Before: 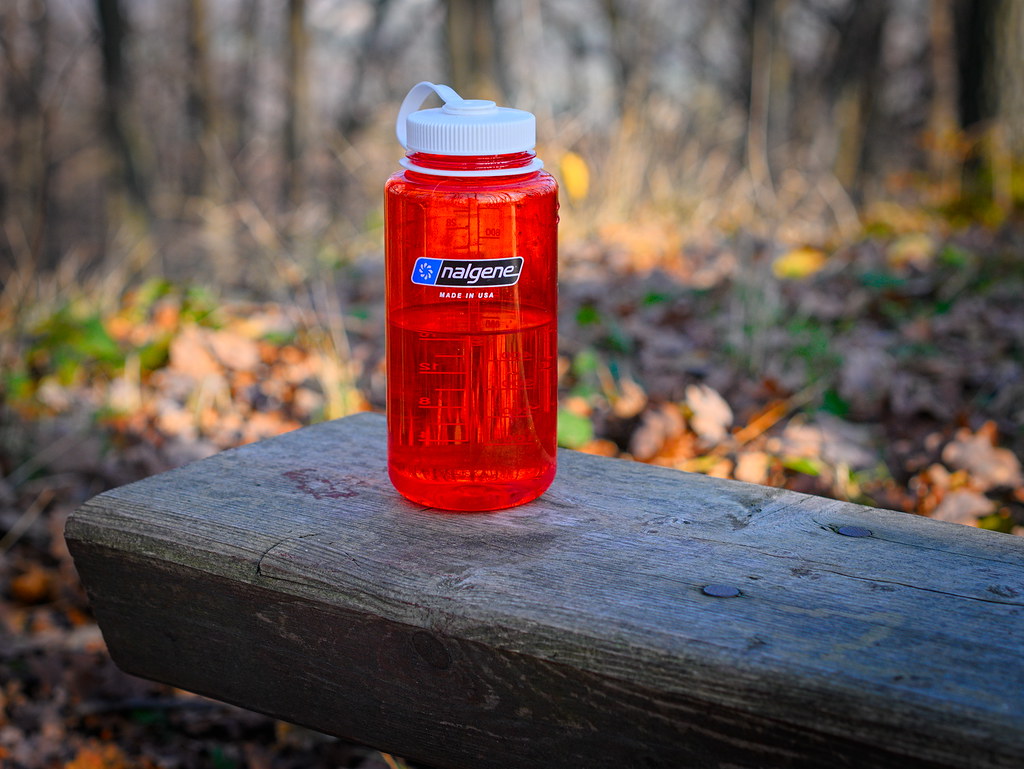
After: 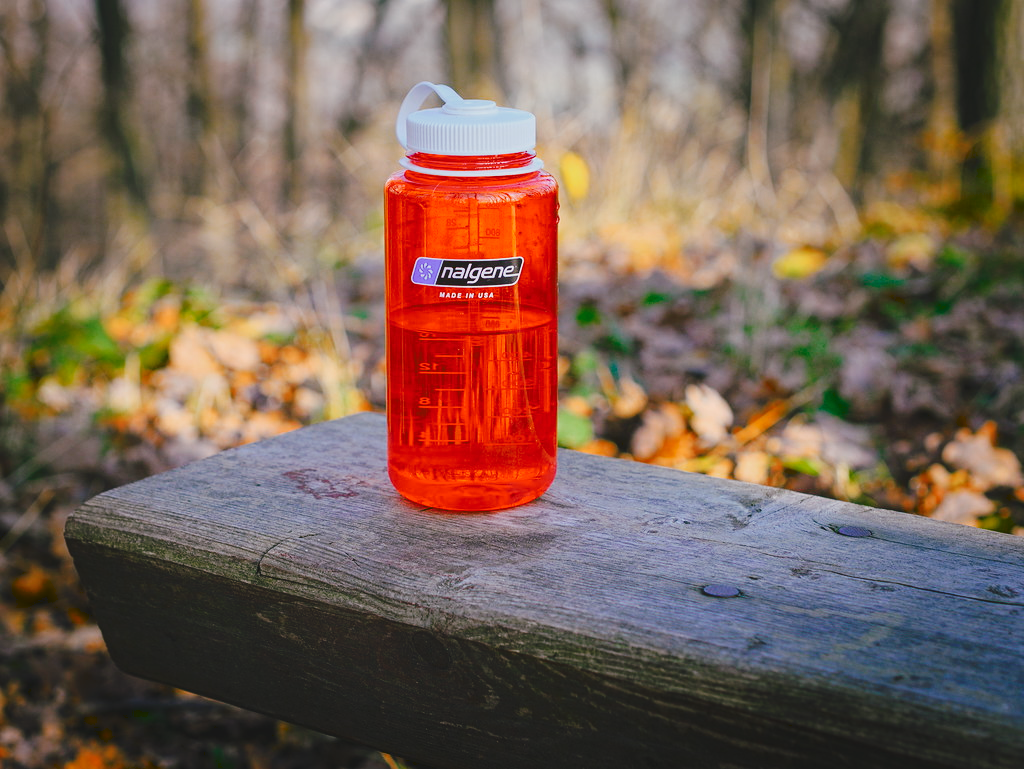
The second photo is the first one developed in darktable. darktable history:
tone curve: curves: ch0 [(0, 0) (0.003, 0.068) (0.011, 0.079) (0.025, 0.092) (0.044, 0.107) (0.069, 0.121) (0.1, 0.134) (0.136, 0.16) (0.177, 0.198) (0.224, 0.242) (0.277, 0.312) (0.335, 0.384) (0.399, 0.461) (0.468, 0.539) (0.543, 0.622) (0.623, 0.691) (0.709, 0.763) (0.801, 0.833) (0.898, 0.909) (1, 1)], preserve colors none
color look up table: target L [93.26, 88.95, 88.76, 87.04, 81.19, 74.19, 66.21, 59.57, 53.59, 51.72, 37.84, 42.35, 29.36, 17.64, 200.58, 81.9, 73.17, 70.64, 64.86, 59.51, 54.16, 52.85, 49.08, 45.46, 31.16, 21.78, 0.588, 86.97, 70.58, 64.71, 70.96, 58.33, 67.66, 52.54, 51.74, 52.71, 41.17, 42.03, 35.74, 32.34, 28.16, 19.54, 8.311, 93.18, 87.63, 76.35, 71.92, 61.39, 54.12], target a [-11.33, -34.62, -40.16, -2.193, -19.1, -31.15, -21.88, -62.14, -16.1, -12.1, -36.97, -36.34, -18.24, -30.92, 0, 2.829, 36.24, 32.56, 14.83, 62.35, 24.89, 69.11, 43.74, 68.36, 48.35, 17.23, -0.726, 22.08, 52.21, 2.195, 34.61, 78.61, 62.48, 66.66, 29.05, 29.81, 22.93, 58.02, 45.37, 0.134, 0.968, 32.28, 19.57, -6.323, -50.55, -9.103, -41.86, 1.912, -9.239], target b [30.82, 58.42, 23.68, 8.046, 37.32, 16.01, 66.15, 54.92, 51.54, 15.59, 39.92, 21.94, 41.77, 19.99, 0, 74.09, 19.89, 61.39, 41.6, 25.97, 56.67, 10.73, 50.28, 64.75, 40.01, 28.35, 0.657, -11.26, -12.7, 1.452, -34.45, -30.41, -39.02, -22, -3.943, -32.07, -56.6, -46.21, 6.564, 5.564, -15.72, -38.6, -21.37, 2.03, -6.919, -21.12, -12.47, -51.28, -35.01], num patches 49
